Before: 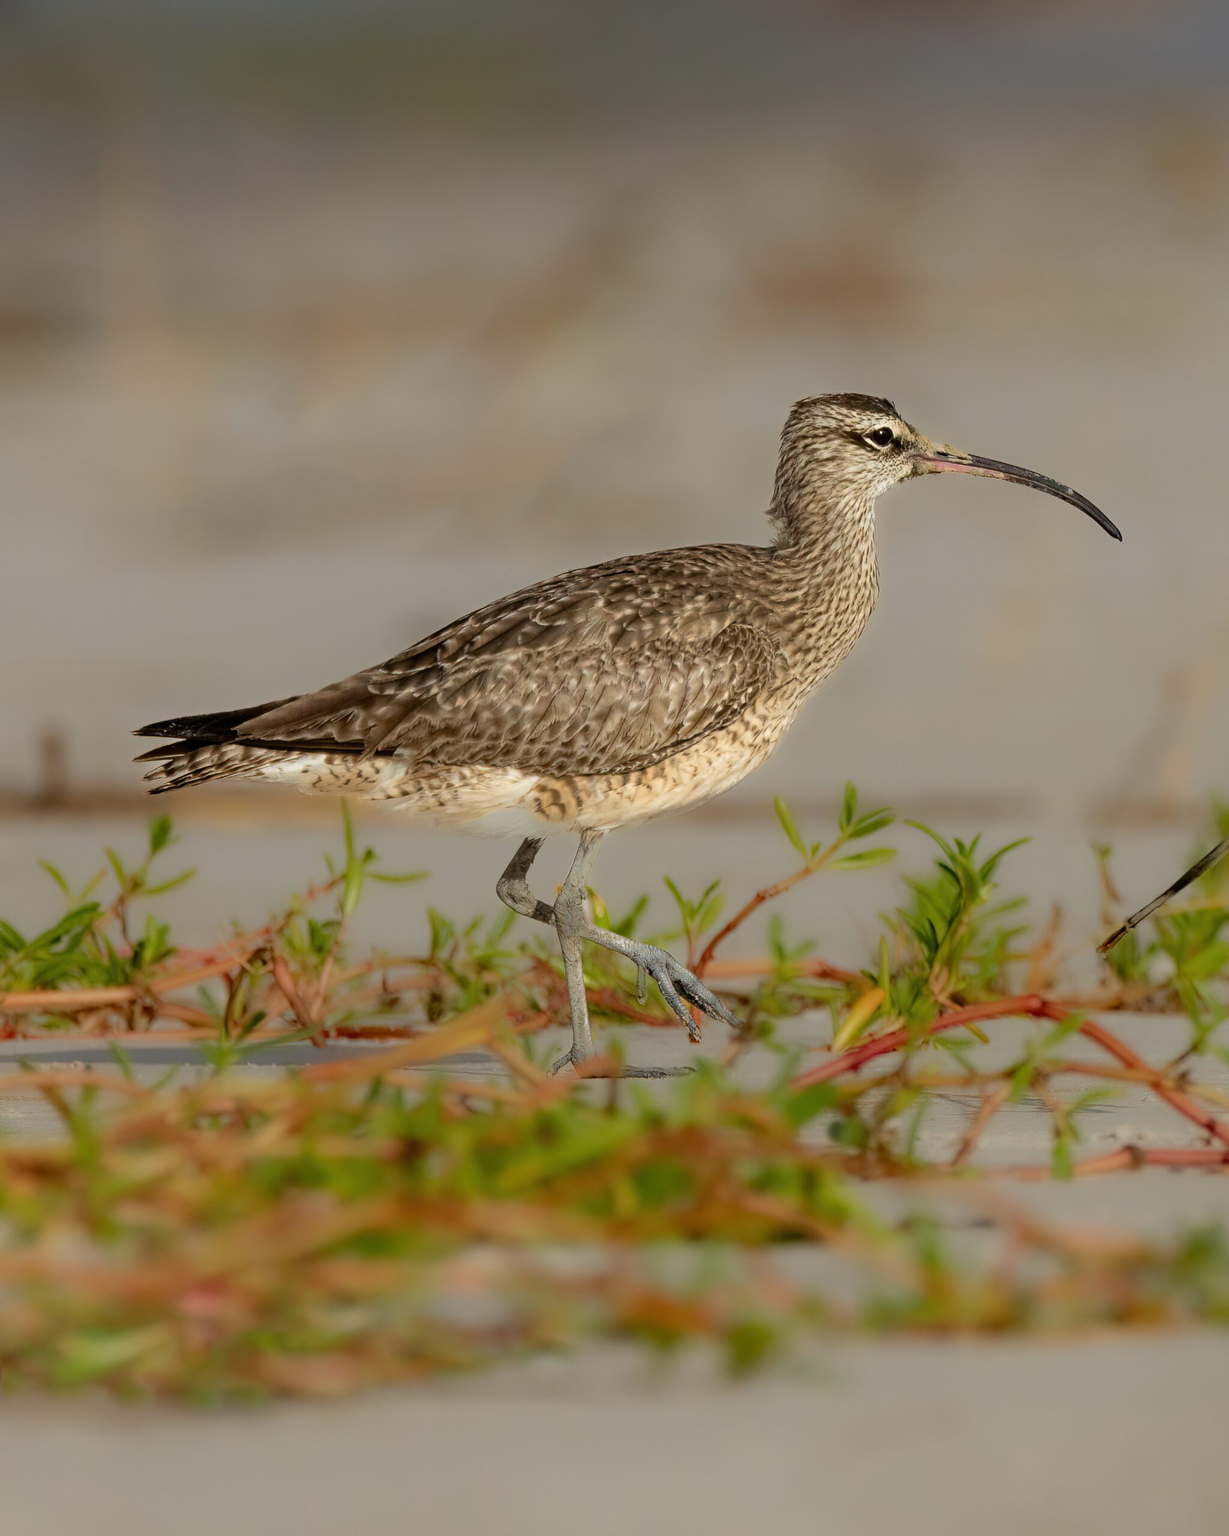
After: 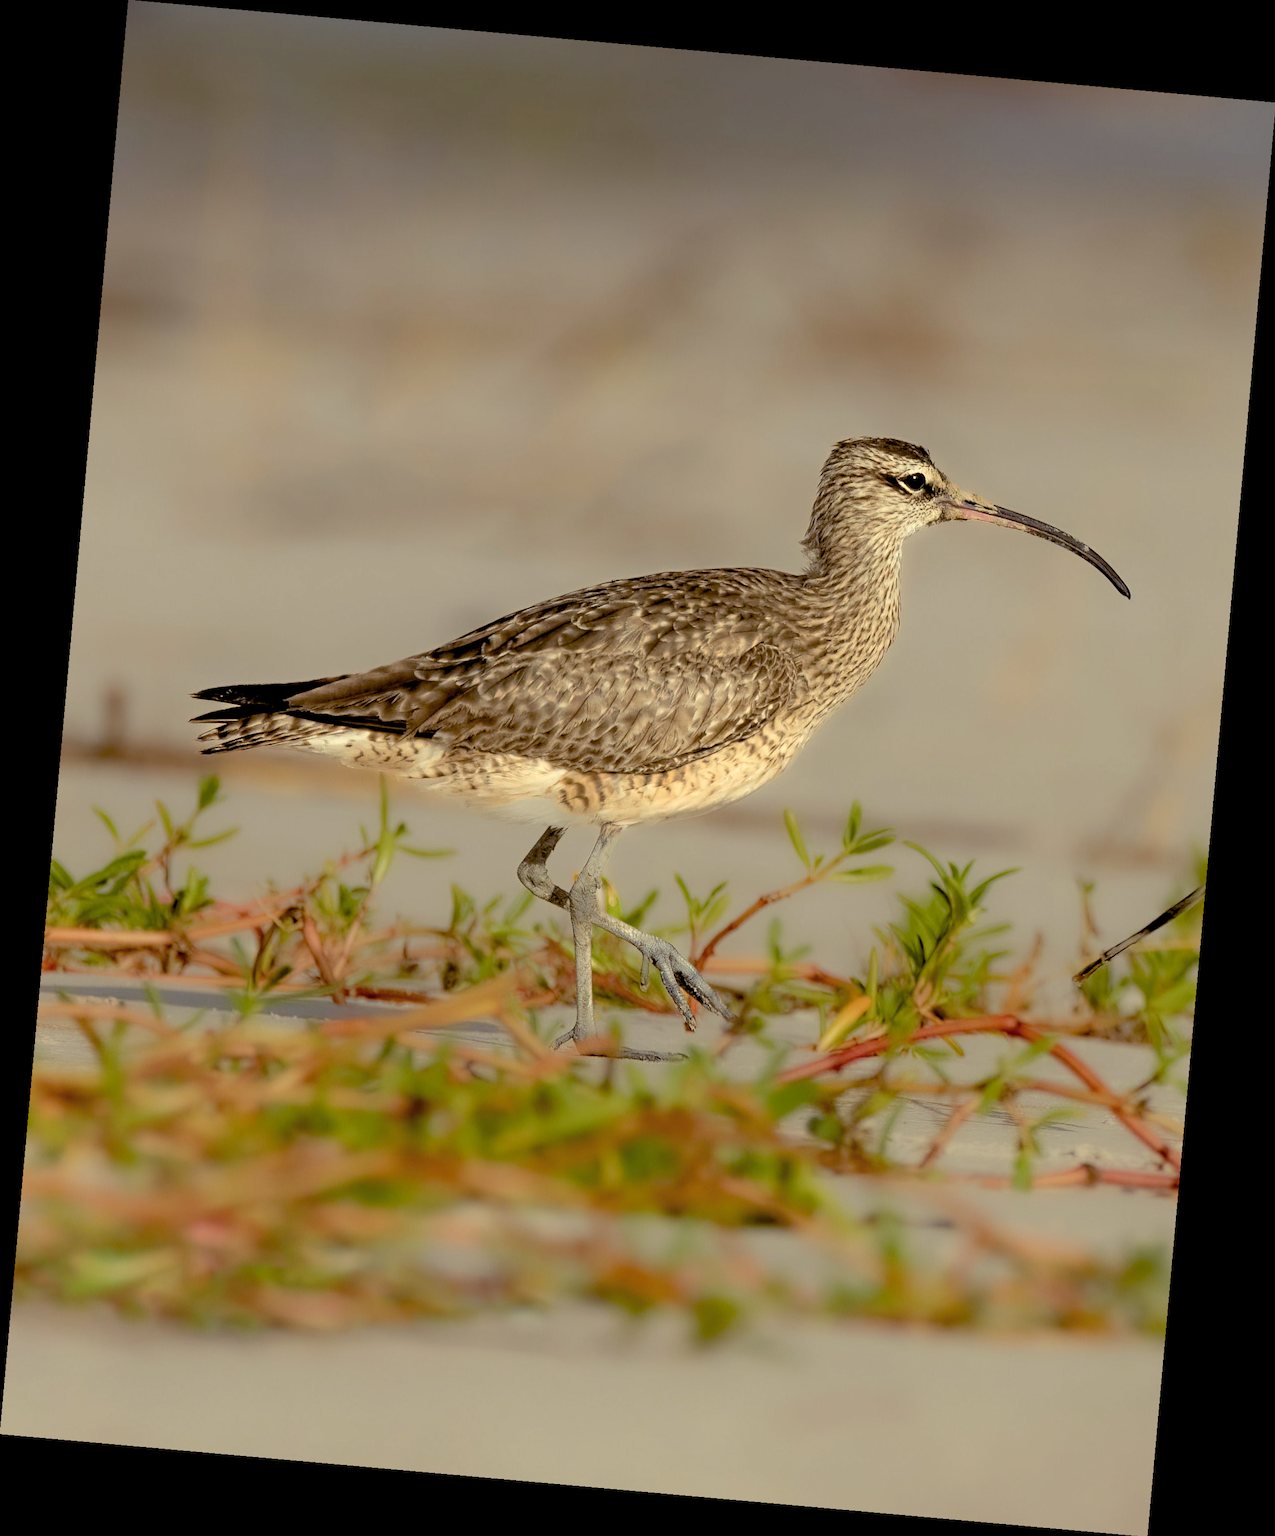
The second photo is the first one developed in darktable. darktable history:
rotate and perspective: rotation 5.12°, automatic cropping off
color balance rgb: shadows lift › chroma 2%, shadows lift › hue 263°, highlights gain › chroma 8%, highlights gain › hue 84°, linear chroma grading › global chroma -15%, saturation formula JzAzBz (2021)
rgb levels: levels [[0.013, 0.434, 0.89], [0, 0.5, 1], [0, 0.5, 1]]
color balance: lift [1, 1.015, 1.004, 0.985], gamma [1, 0.958, 0.971, 1.042], gain [1, 0.956, 0.977, 1.044]
